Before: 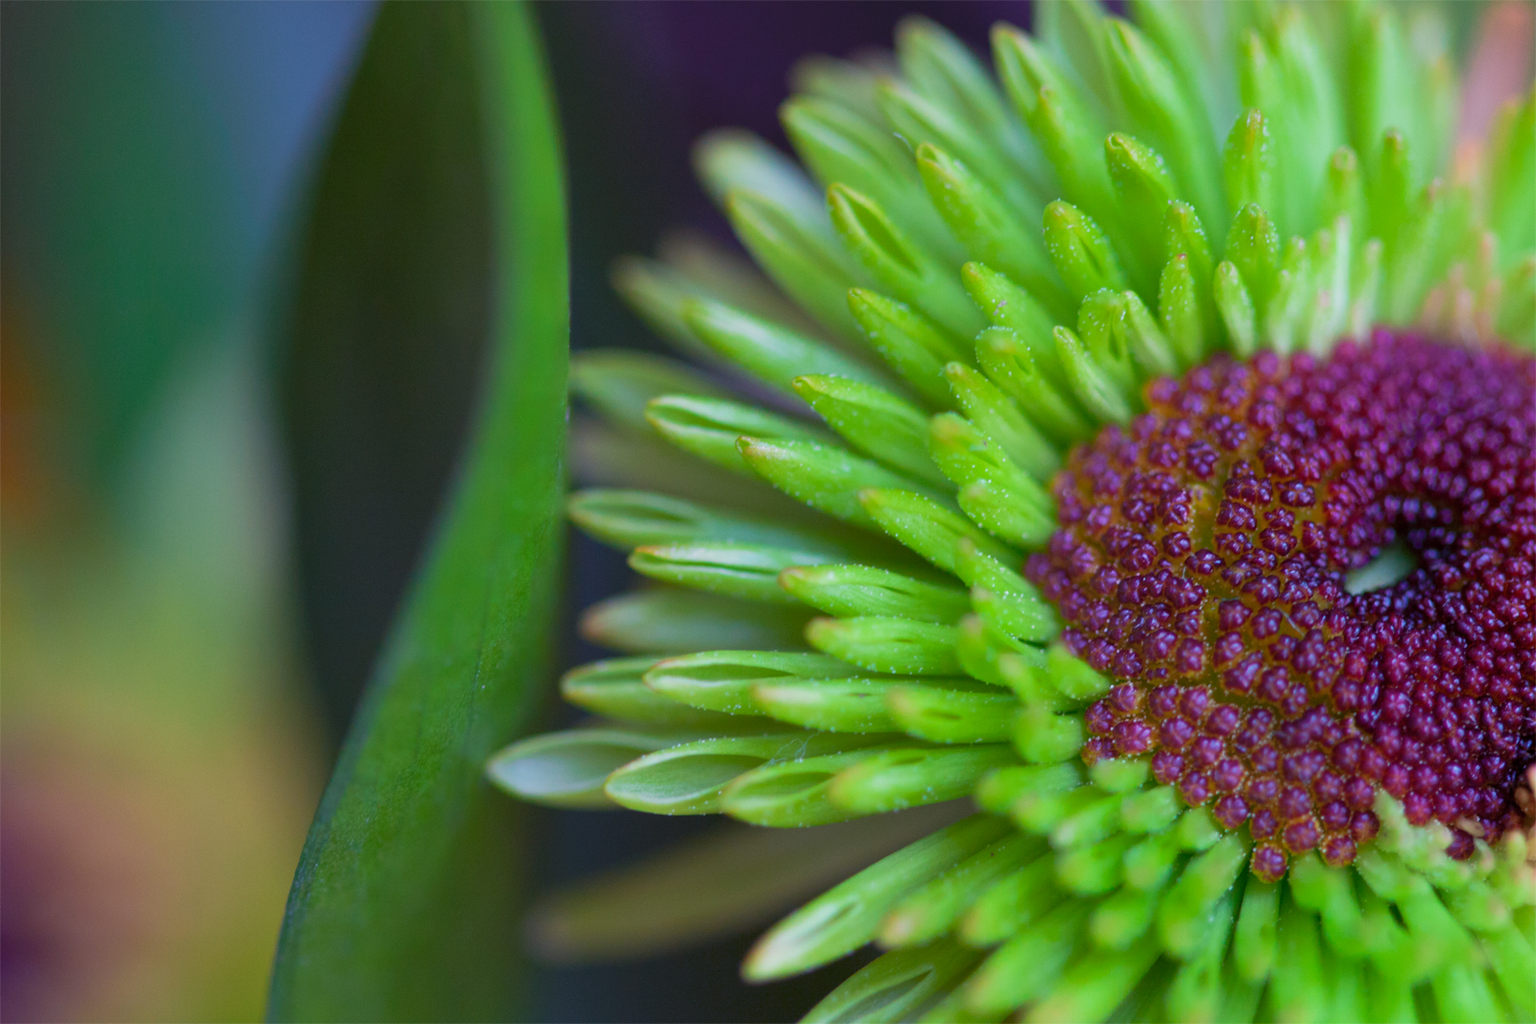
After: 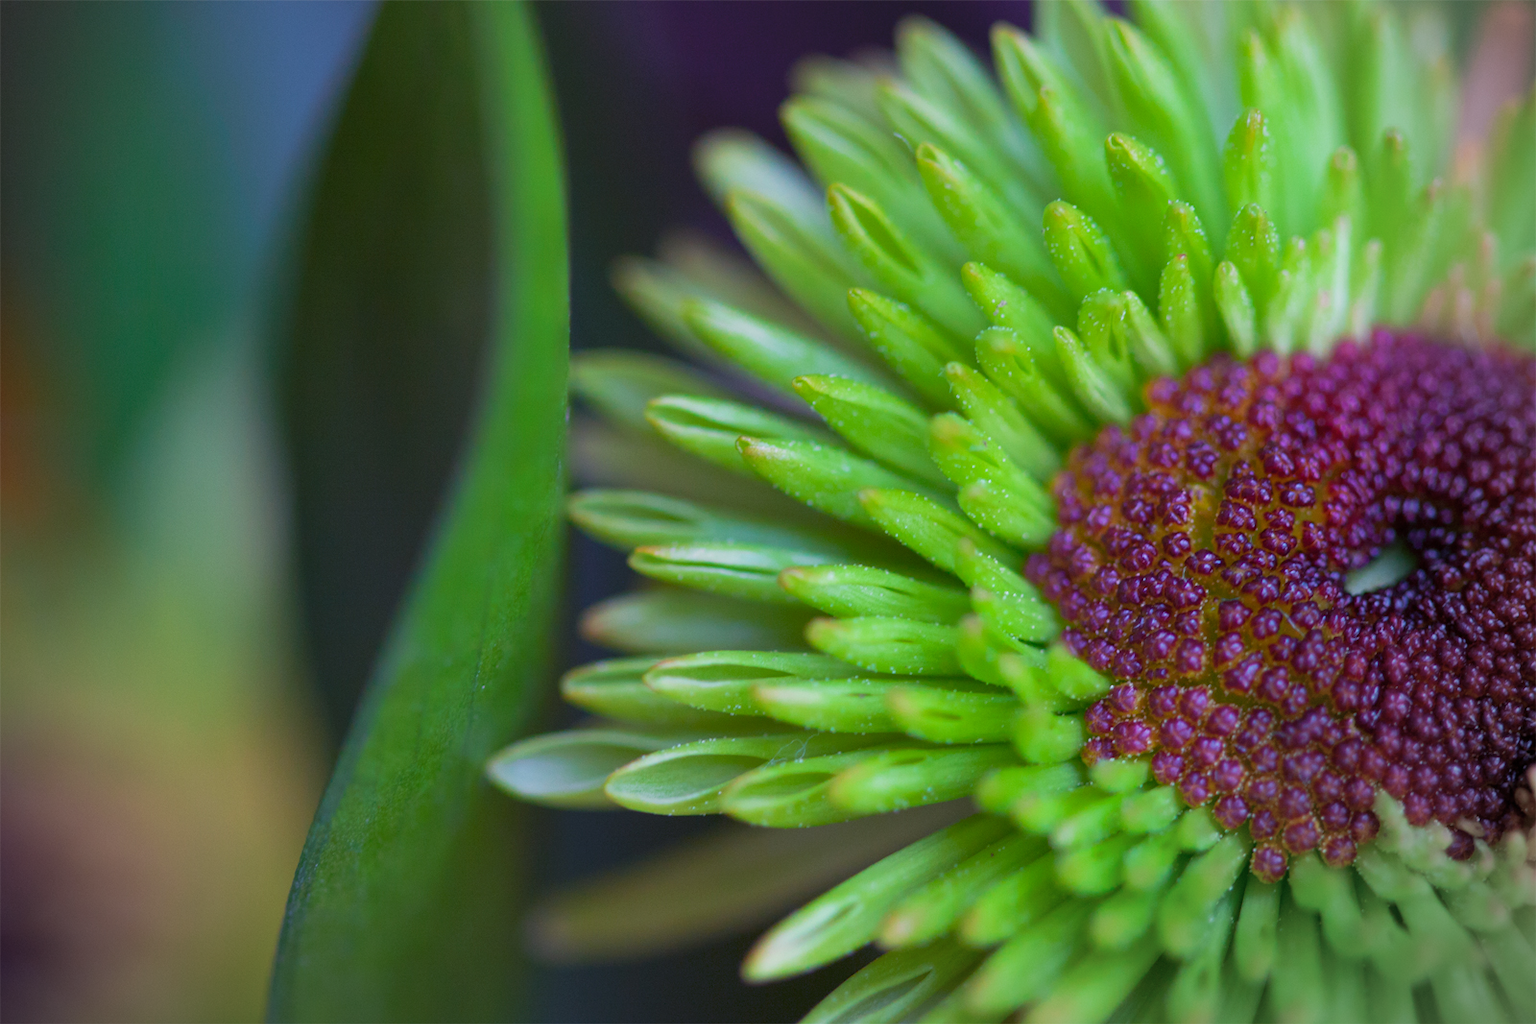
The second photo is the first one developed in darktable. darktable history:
vignetting: center (-0.063, -0.308)
